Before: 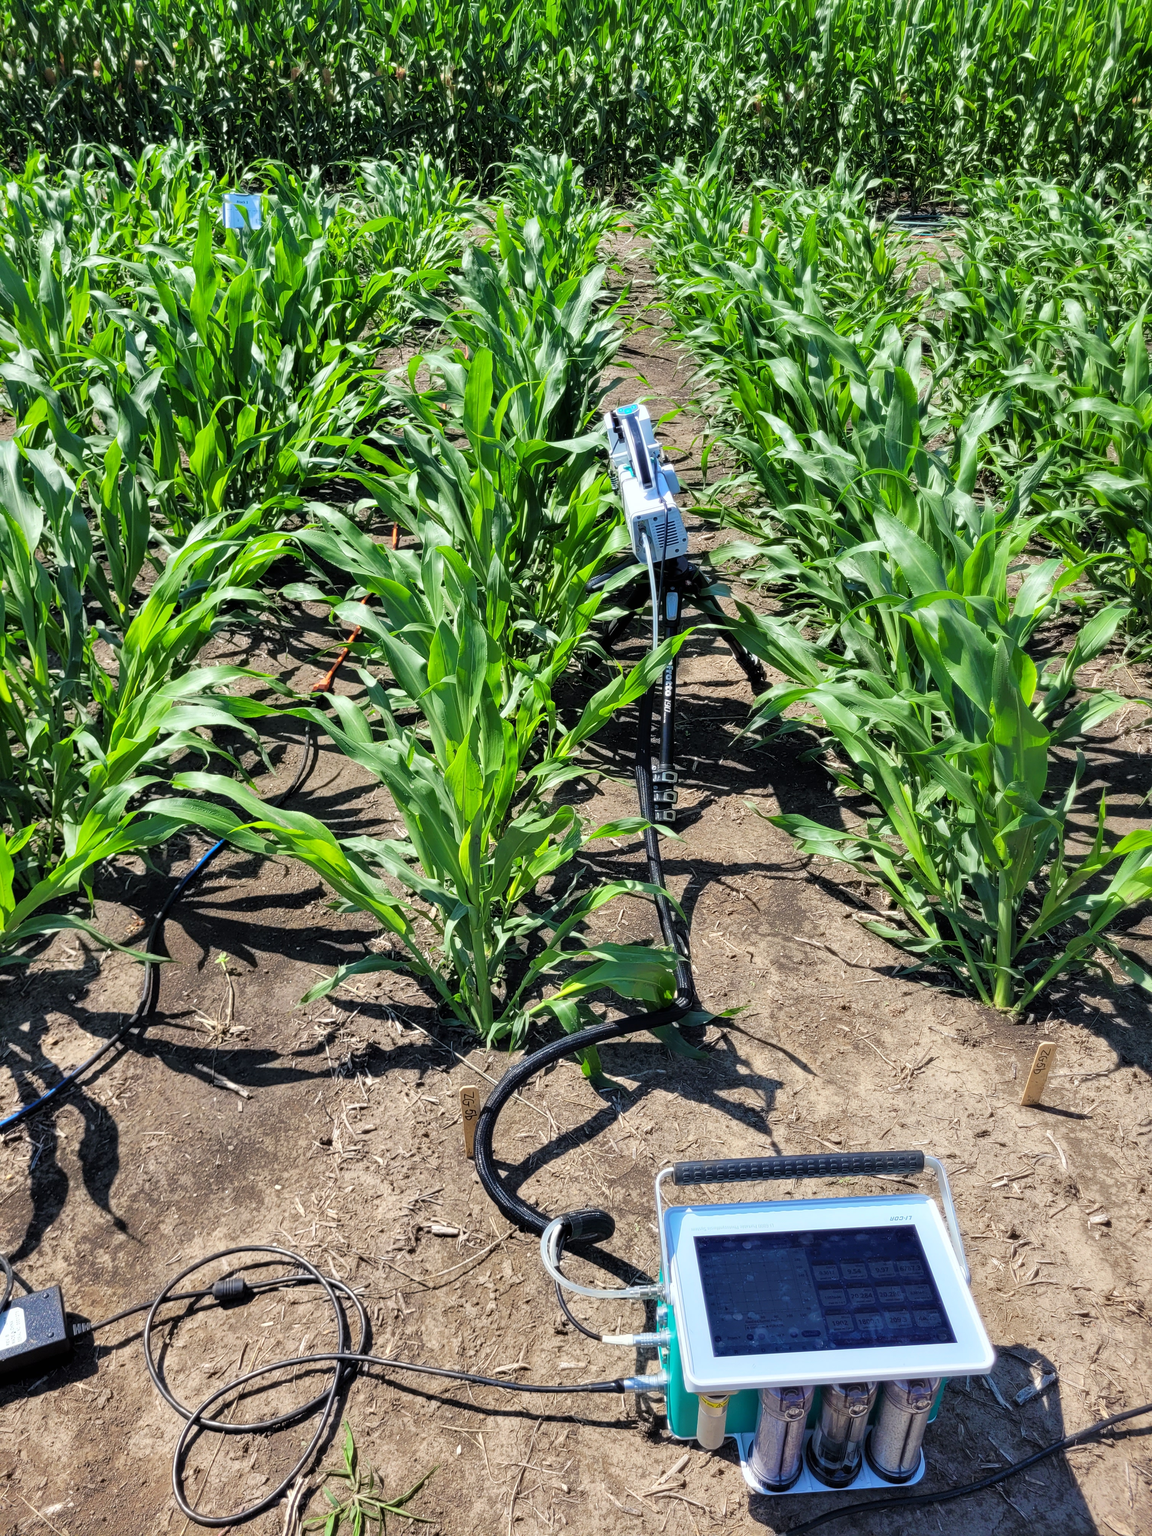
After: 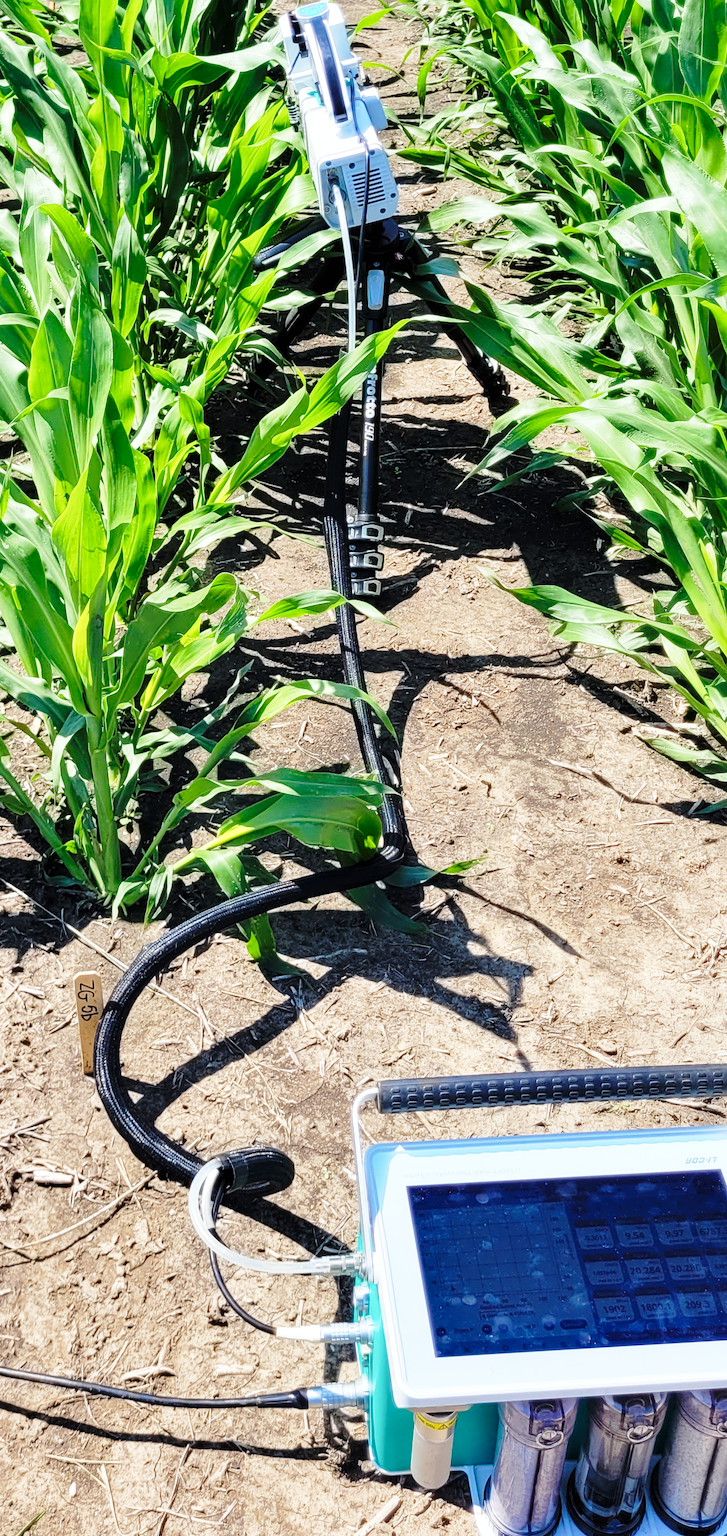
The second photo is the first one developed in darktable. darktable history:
base curve: curves: ch0 [(0, 0) (0.028, 0.03) (0.121, 0.232) (0.46, 0.748) (0.859, 0.968) (1, 1)], preserve colors none
tone equalizer: -8 EV -1.84 EV, -7 EV -1.16 EV, -6 EV -1.62 EV, smoothing diameter 25%, edges refinement/feathering 10, preserve details guided filter
crop: left 35.432%, top 26.233%, right 20.145%, bottom 3.432%
